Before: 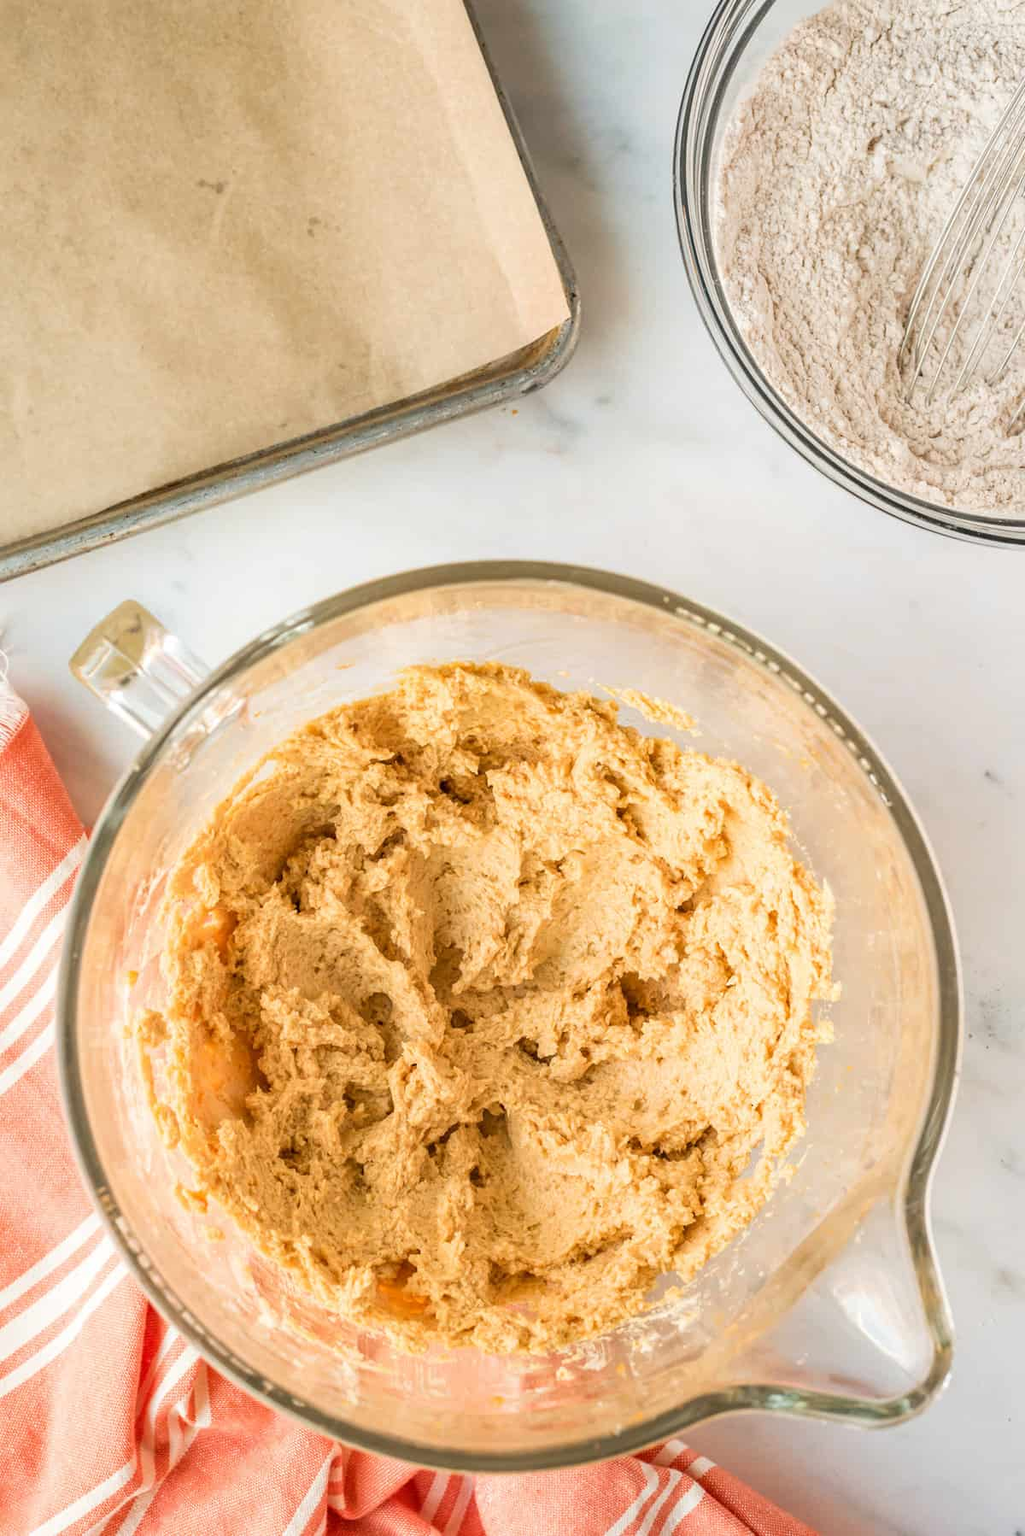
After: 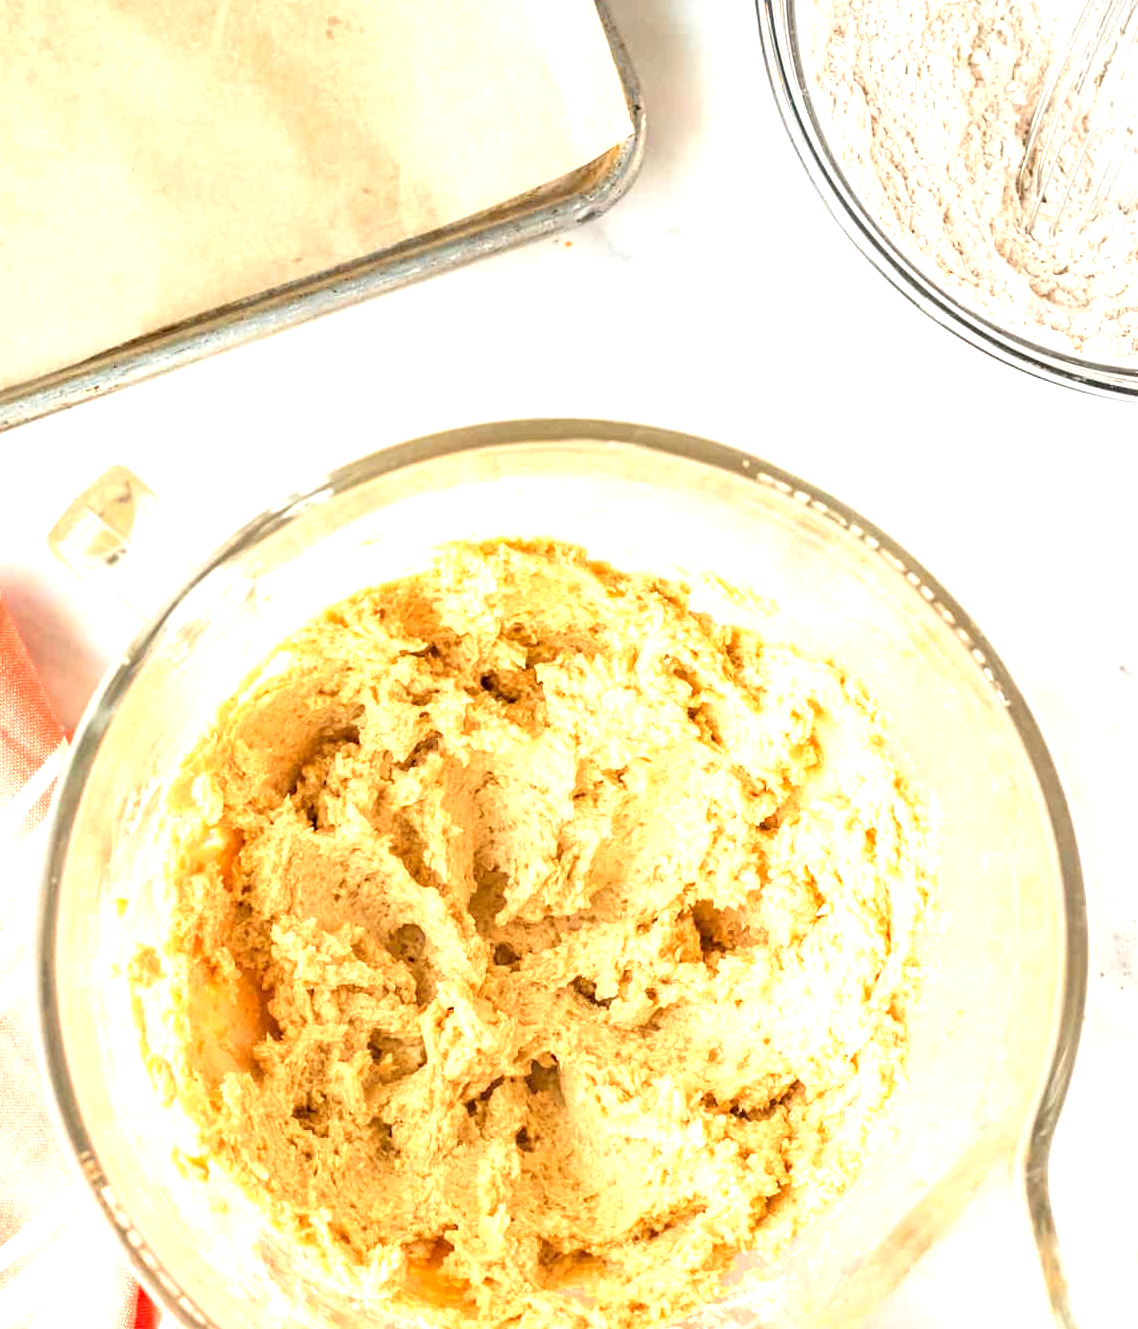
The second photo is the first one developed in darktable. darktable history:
crop and rotate: left 2.902%, top 13.307%, right 2.247%, bottom 12.775%
exposure: black level correction 0.001, exposure 1 EV, compensate exposure bias true, compensate highlight preservation false
